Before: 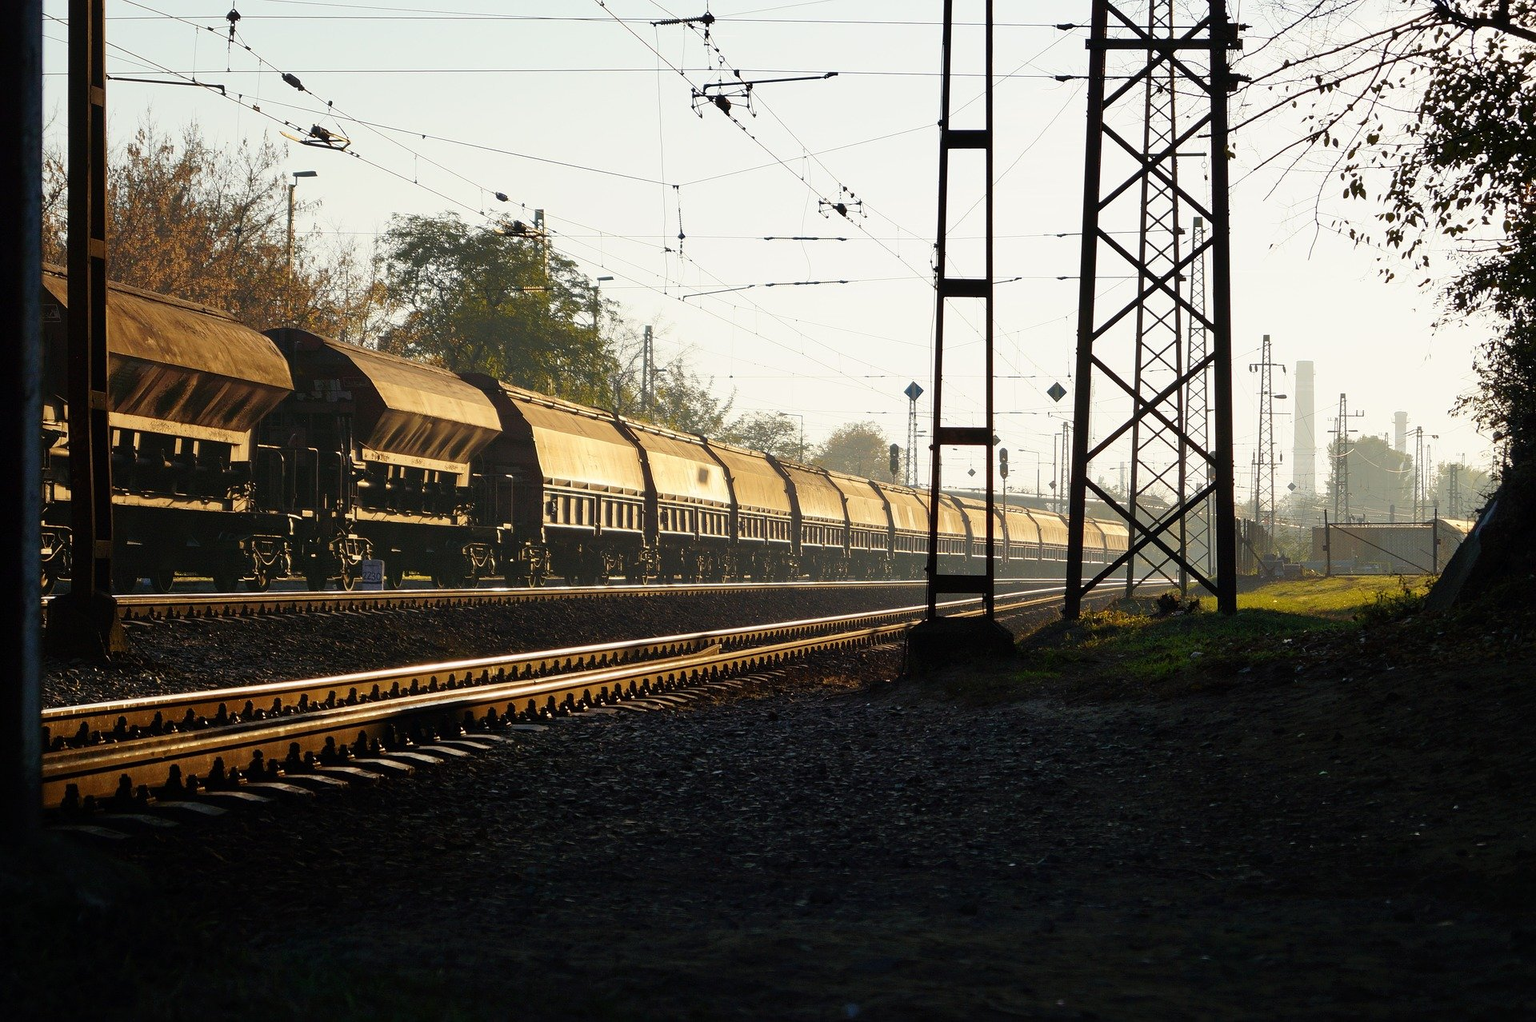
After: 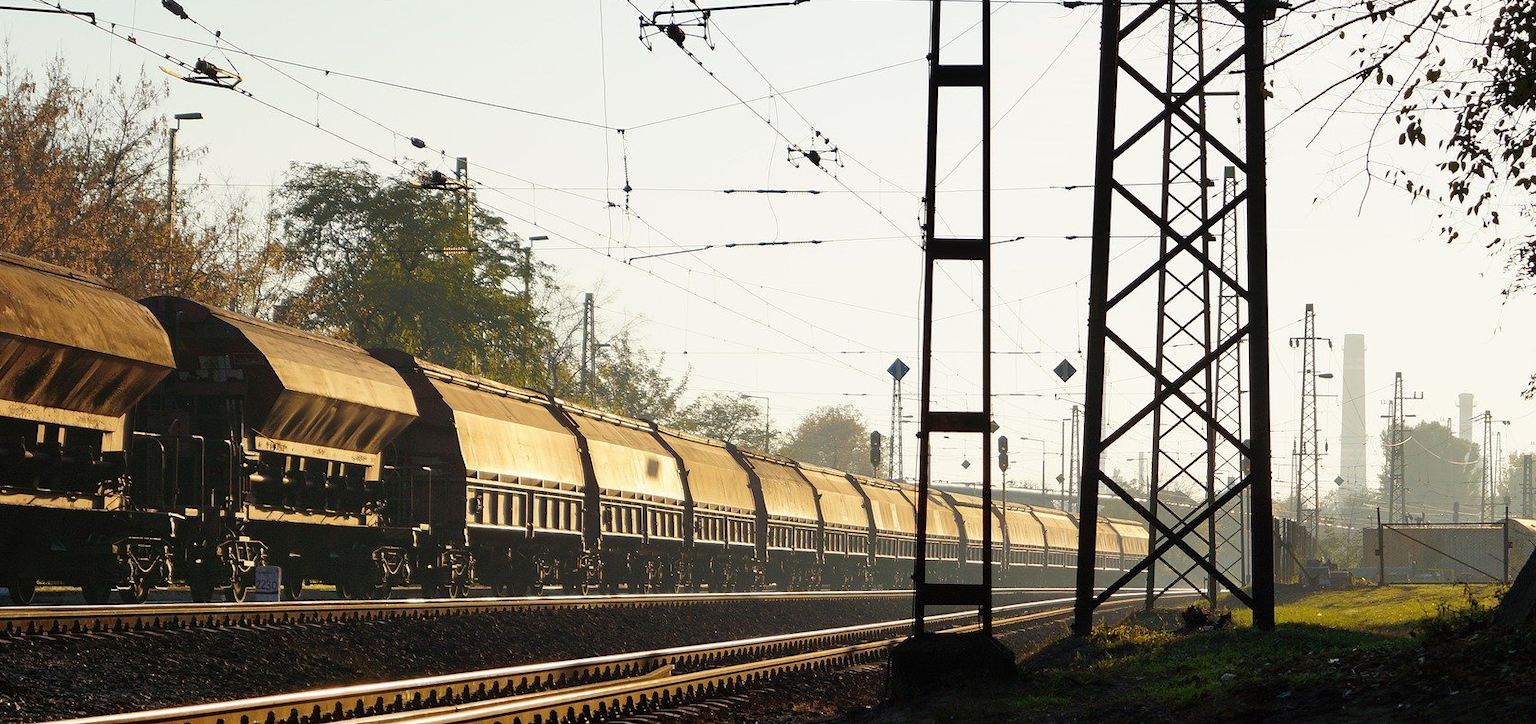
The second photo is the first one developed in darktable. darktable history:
crop and rotate: left 9.371%, top 7.343%, right 4.832%, bottom 31.835%
